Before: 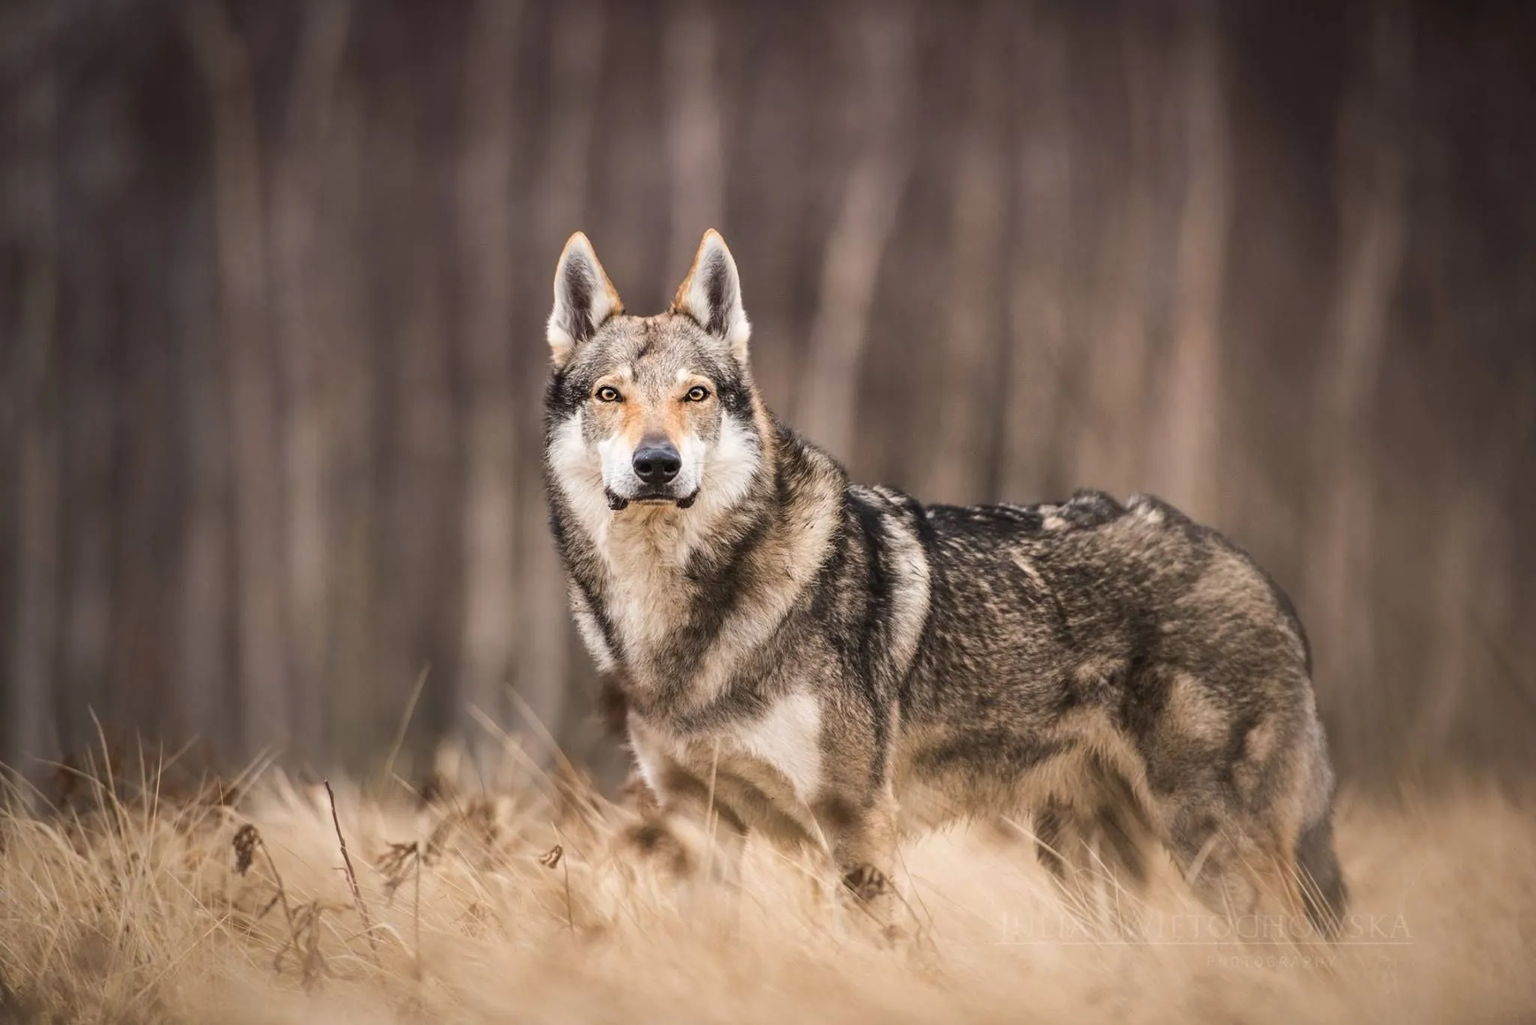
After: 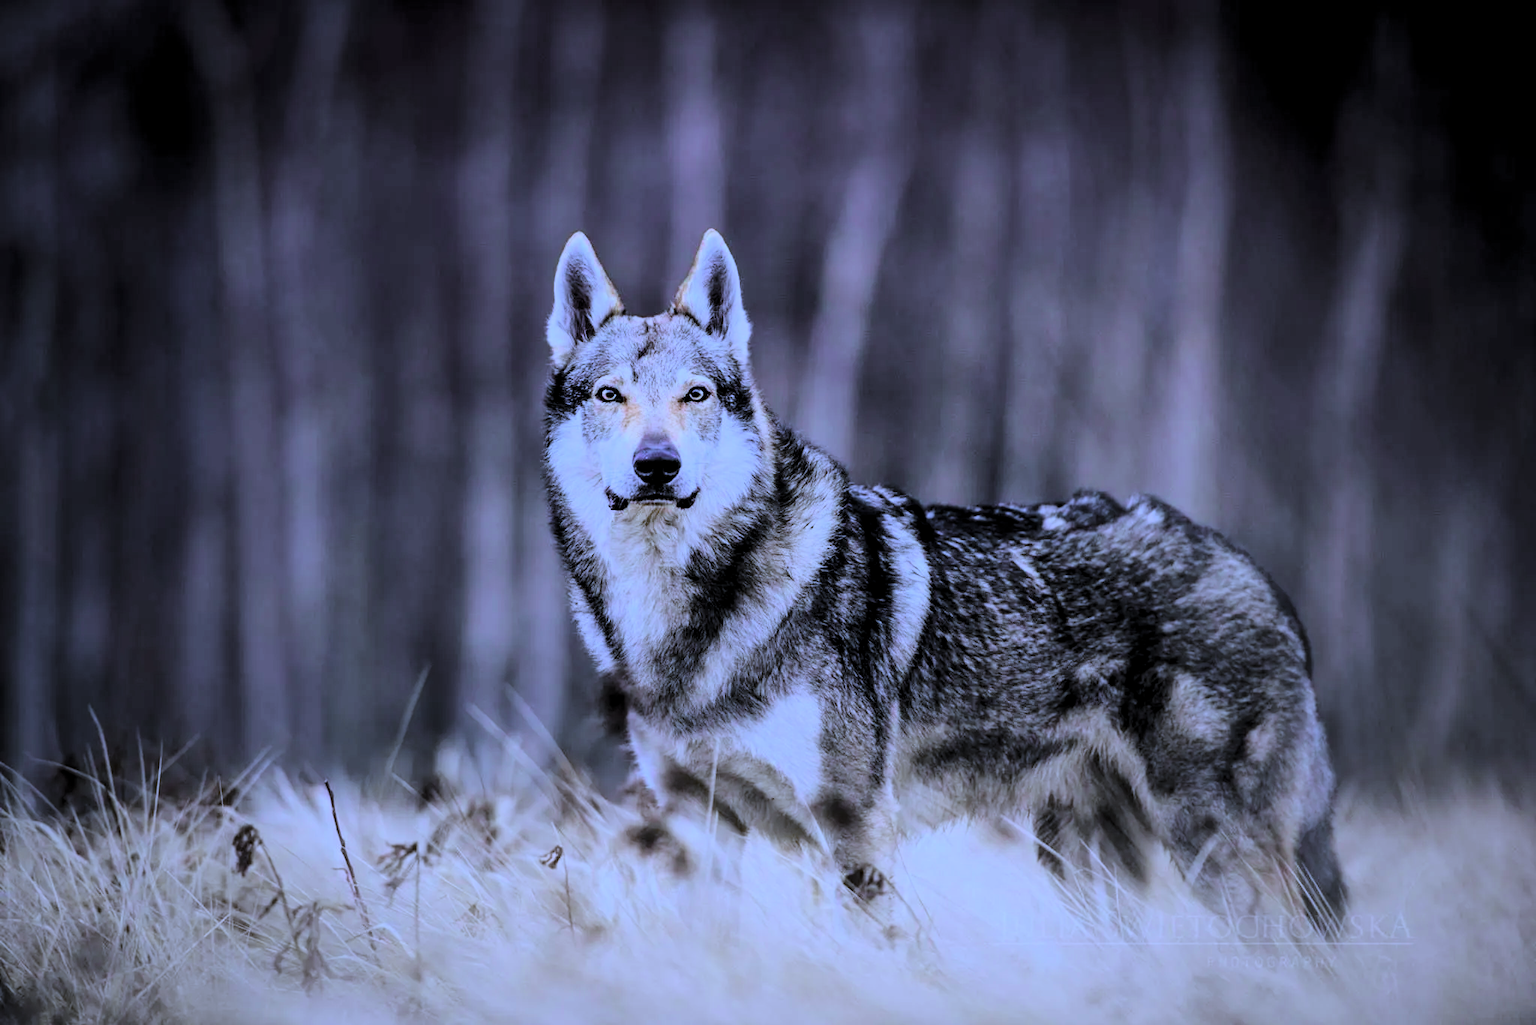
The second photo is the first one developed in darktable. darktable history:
levels: levels [0.101, 0.578, 0.953]
filmic rgb: black relative exposure -7.65 EV, white relative exposure 4.56 EV, hardness 3.61, color science v6 (2022)
tone curve: curves: ch0 [(0, 0) (0.051, 0.047) (0.102, 0.099) (0.258, 0.29) (0.442, 0.527) (0.695, 0.804) (0.88, 0.952) (1, 1)]; ch1 [(0, 0) (0.339, 0.298) (0.402, 0.363) (0.444, 0.415) (0.485, 0.469) (0.494, 0.493) (0.504, 0.501) (0.525, 0.534) (0.555, 0.593) (0.594, 0.648) (1, 1)]; ch2 [(0, 0) (0.48, 0.48) (0.504, 0.5) (0.535, 0.557) (0.581, 0.623) (0.649, 0.683) (0.824, 0.815) (1, 1)], color space Lab, independent channels, preserve colors none
white balance: red 0.766, blue 1.537
contrast brightness saturation: contrast 0.04, saturation 0.16
